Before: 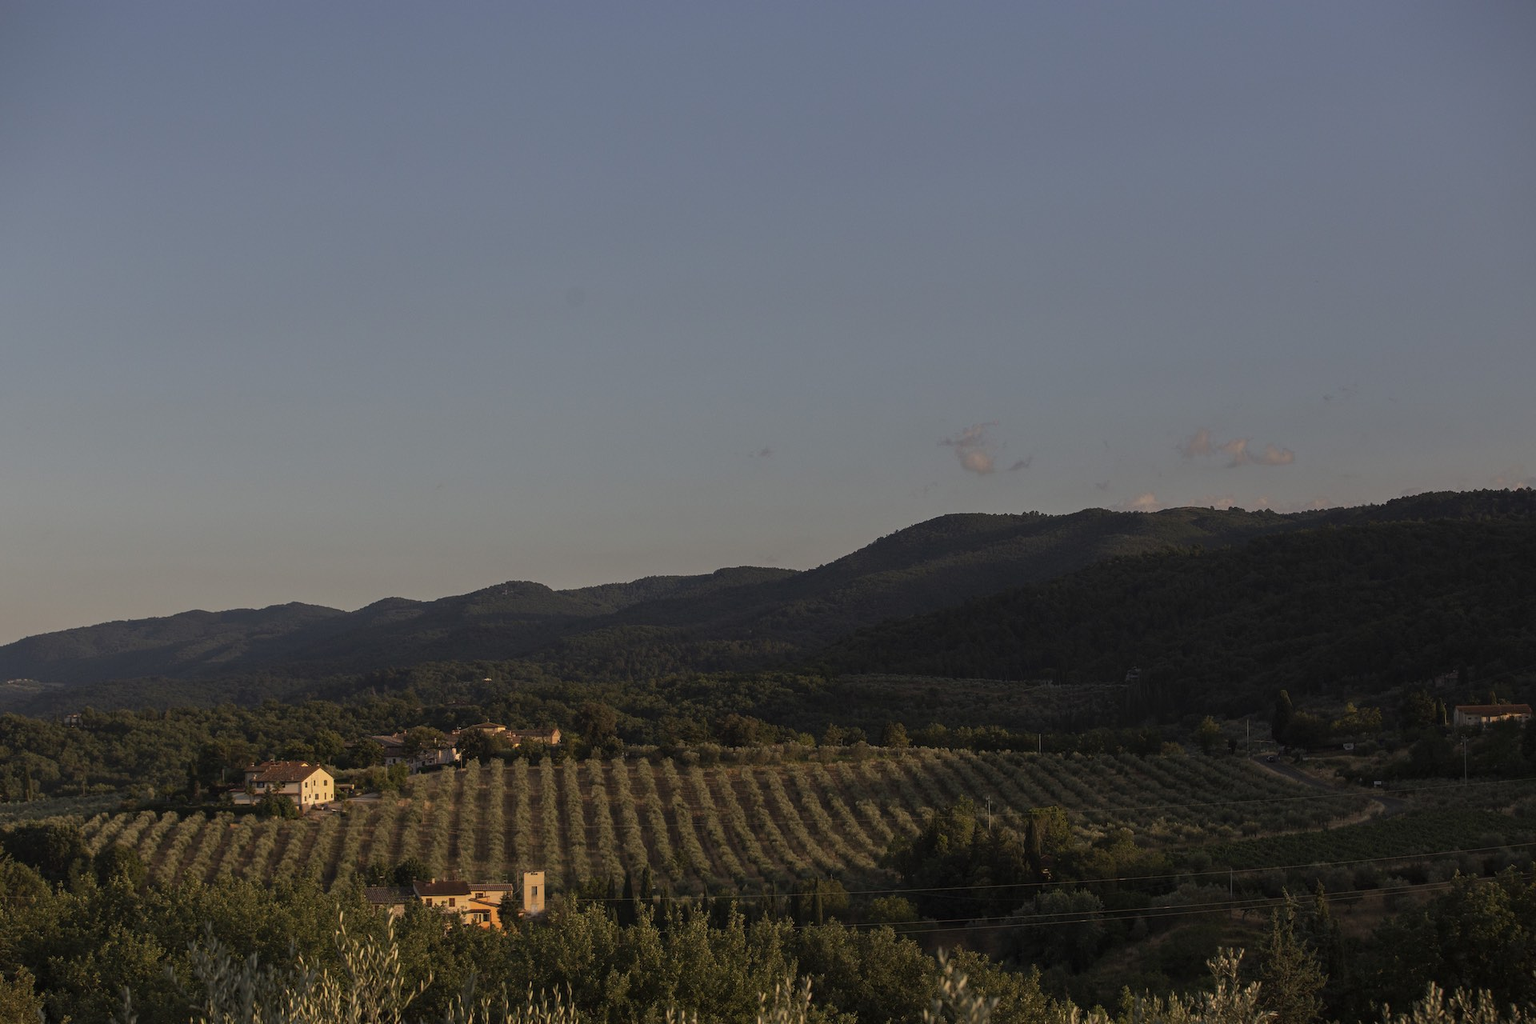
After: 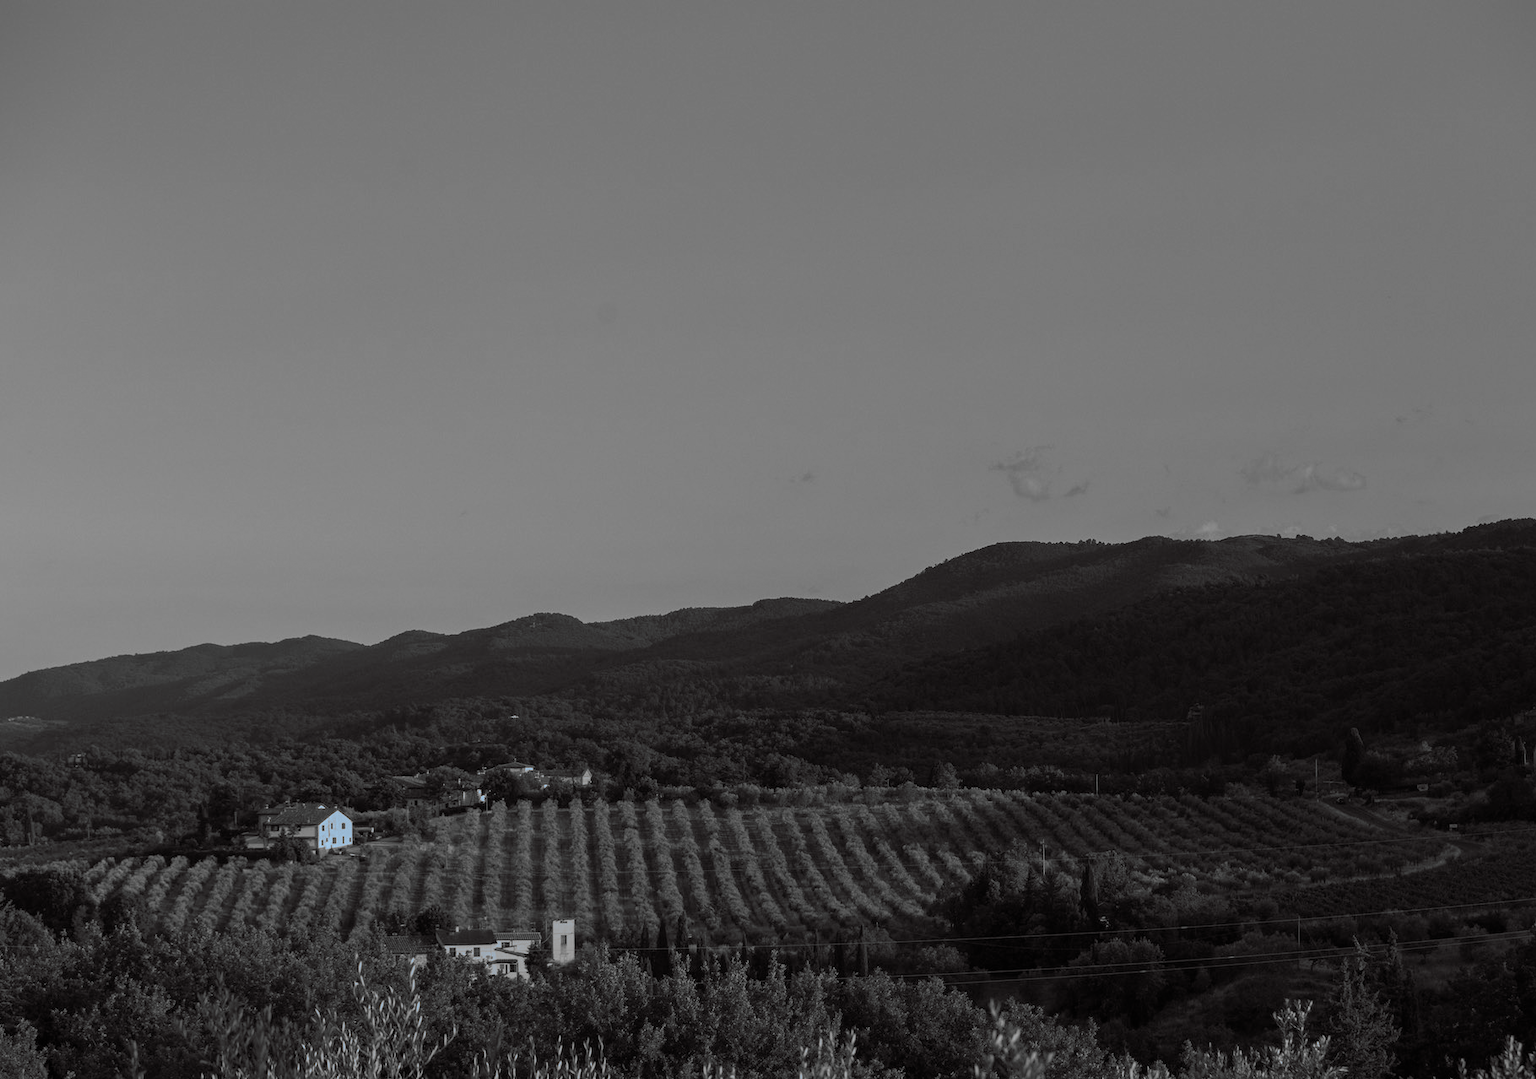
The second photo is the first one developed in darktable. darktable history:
crop and rotate: right 5.167%
split-toning: shadows › hue 351.18°, shadows › saturation 0.86, highlights › hue 218.82°, highlights › saturation 0.73, balance -19.167
monochrome: size 1
